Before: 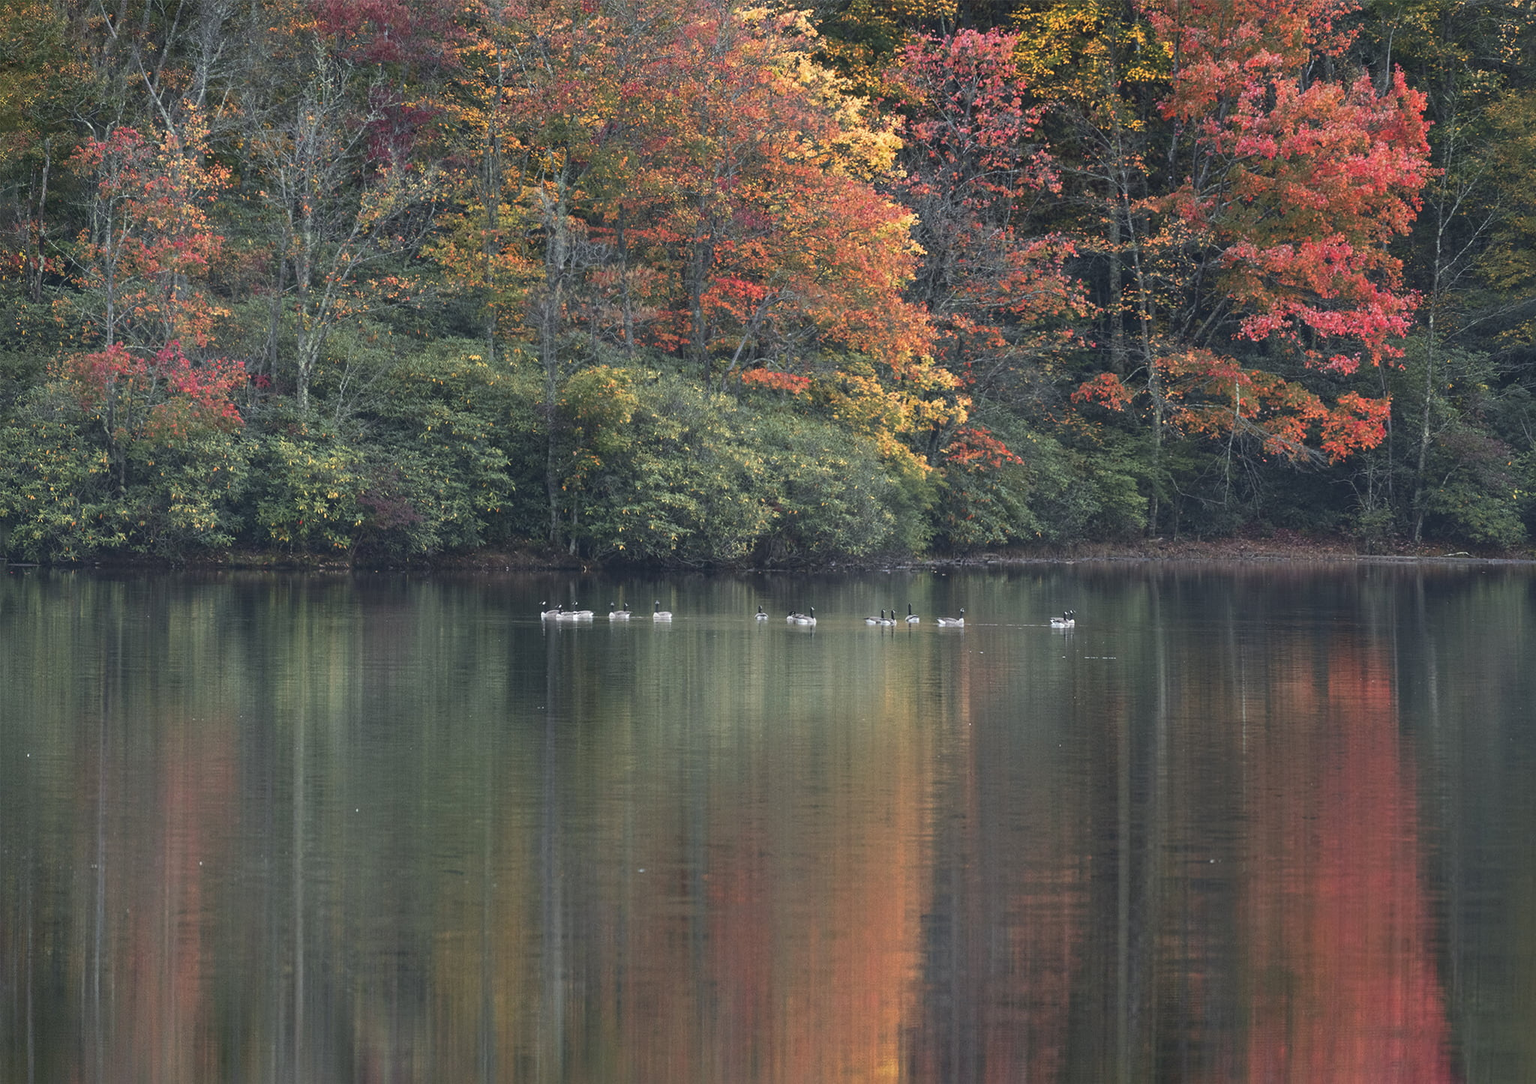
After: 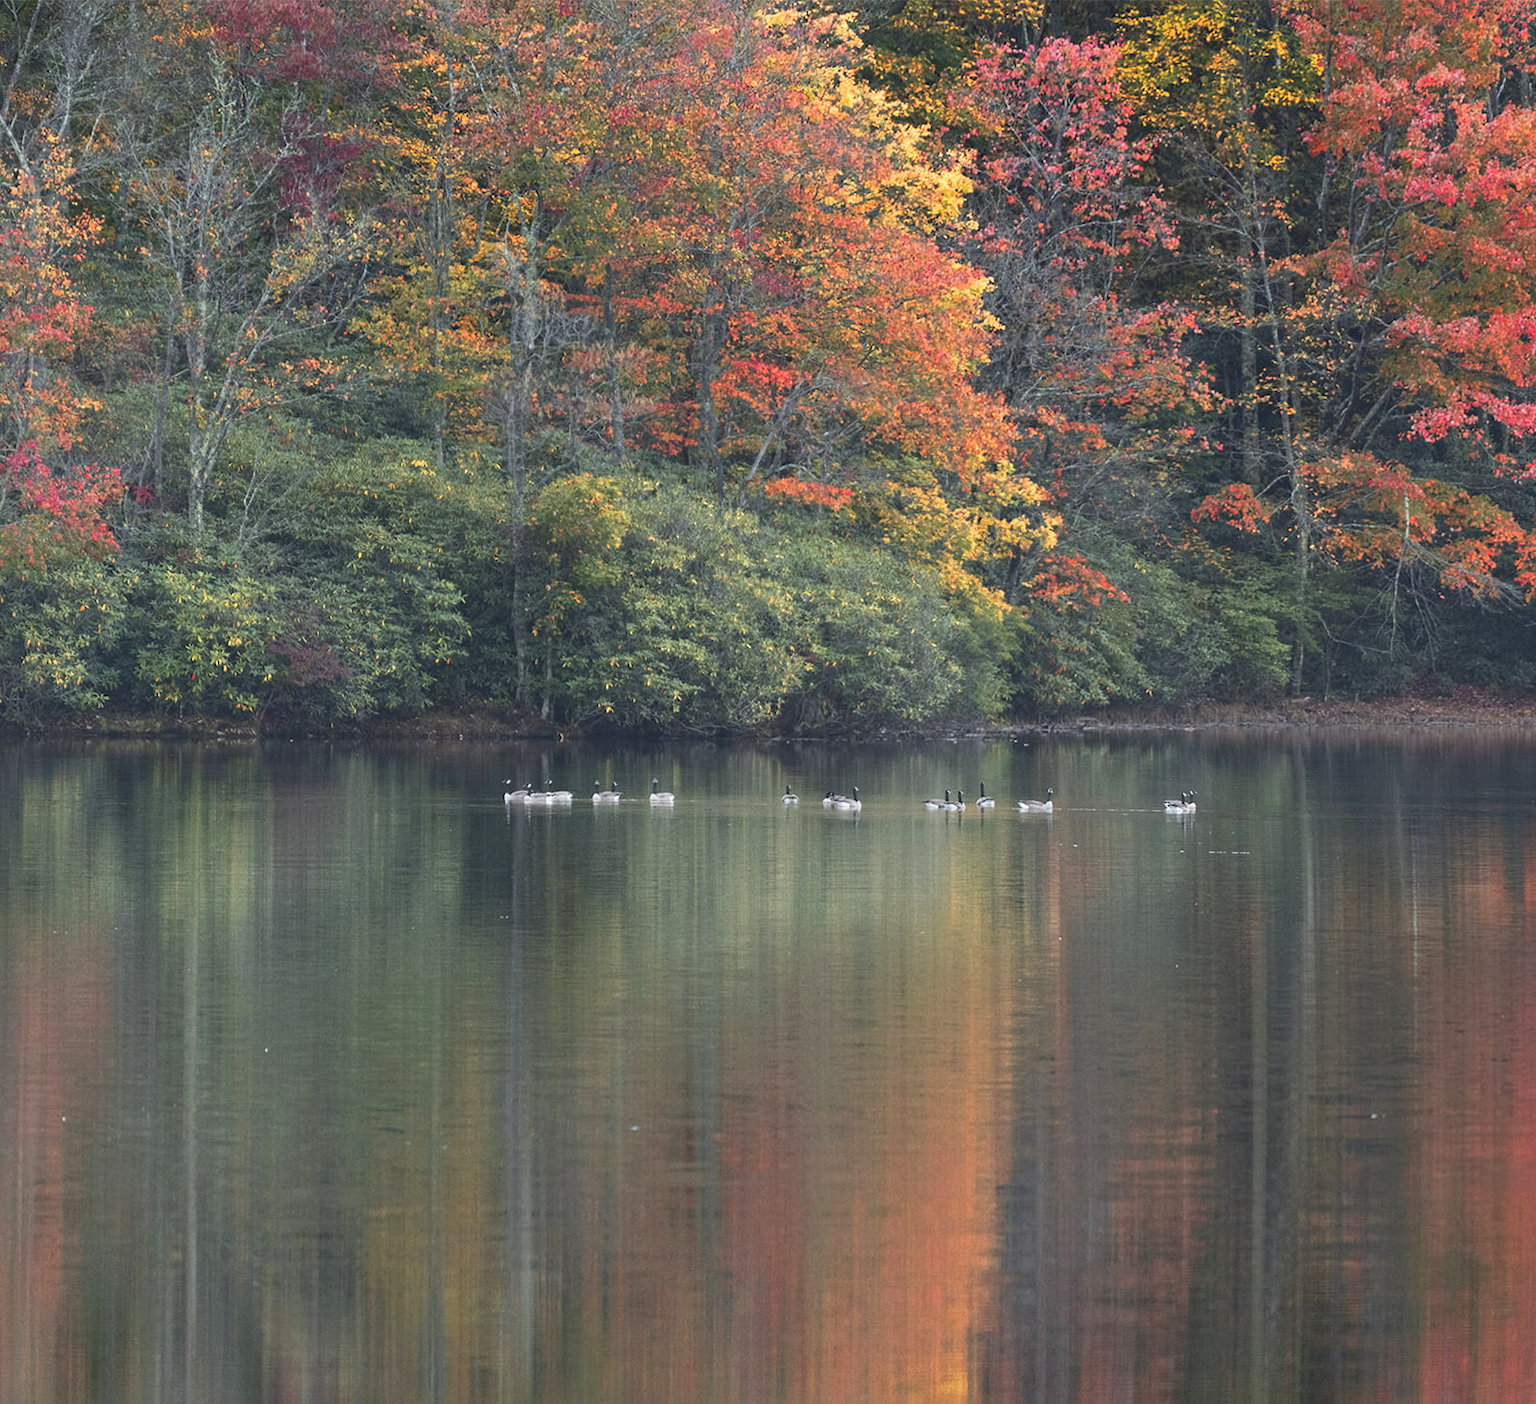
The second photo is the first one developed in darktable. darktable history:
crop: left 9.893%, right 12.88%
contrast brightness saturation: contrast 0.074, brightness 0.07, saturation 0.178
